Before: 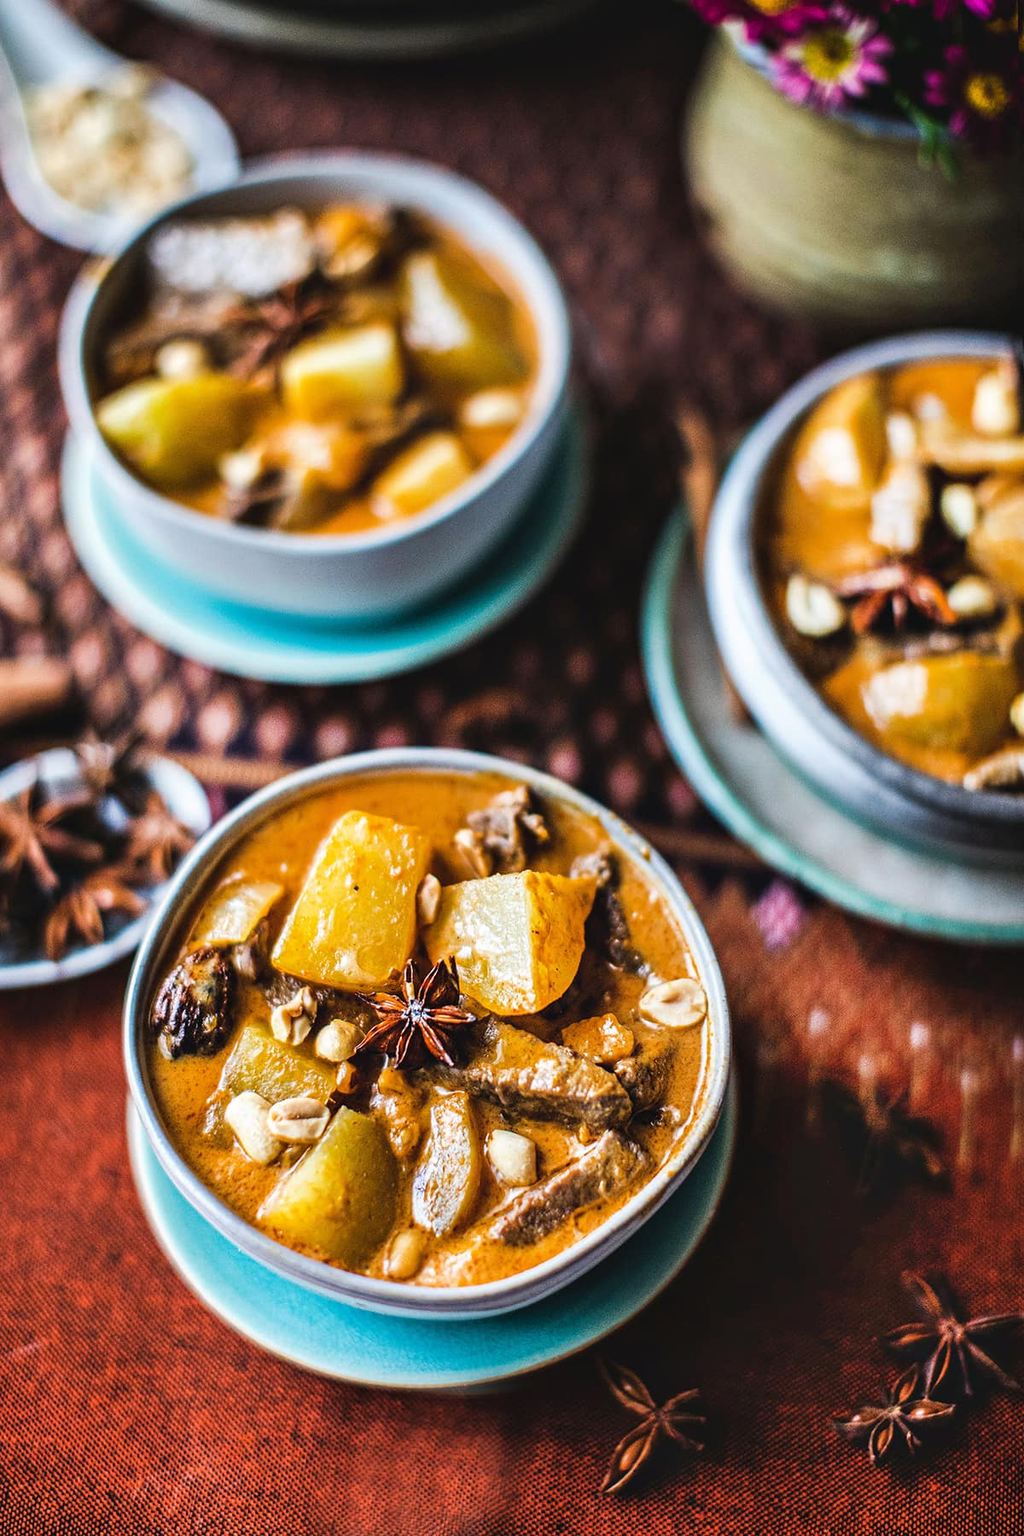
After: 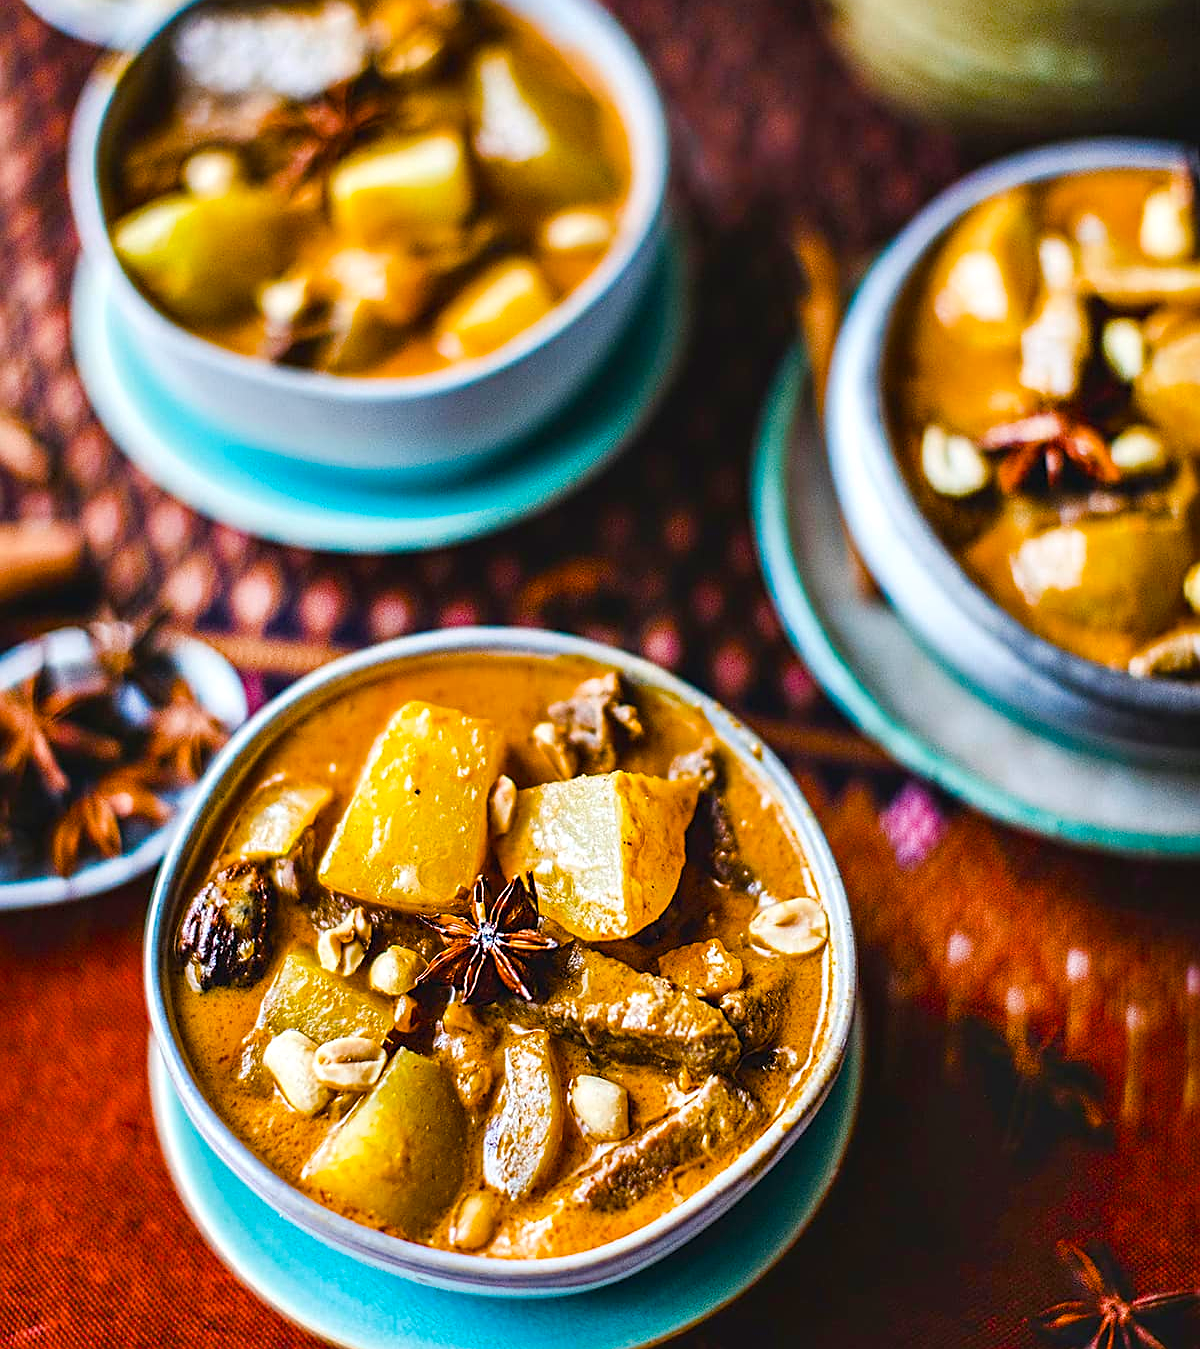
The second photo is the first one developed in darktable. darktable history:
color balance rgb: perceptual saturation grading › global saturation 40.14%, perceptual saturation grading › highlights -25.191%, perceptual saturation grading › mid-tones 35.584%, perceptual saturation grading › shadows 35.916%, global vibrance 20%
crop: top 13.85%, bottom 11.192%
sharpen: on, module defaults
exposure: exposure 0.074 EV, compensate exposure bias true, compensate highlight preservation false
